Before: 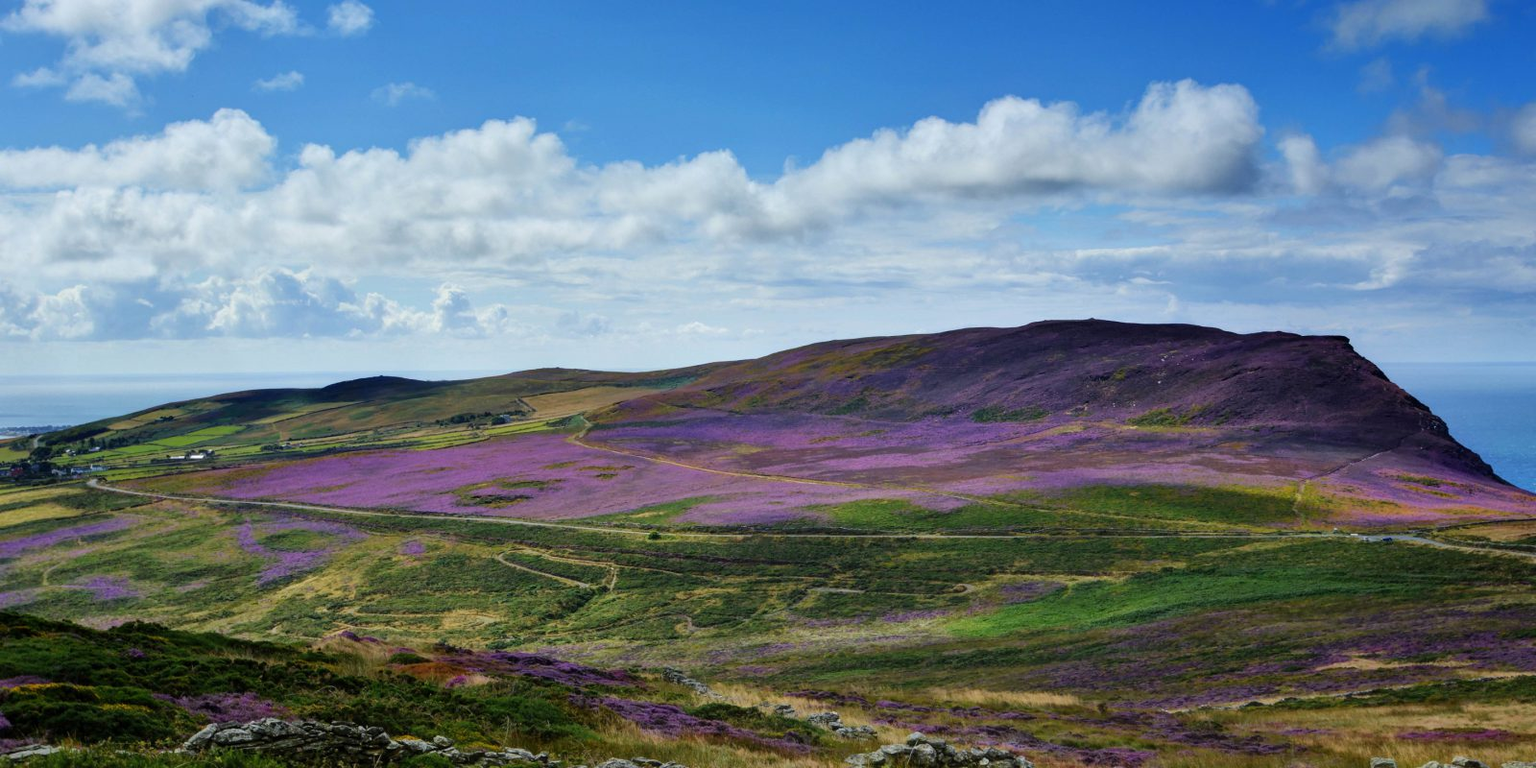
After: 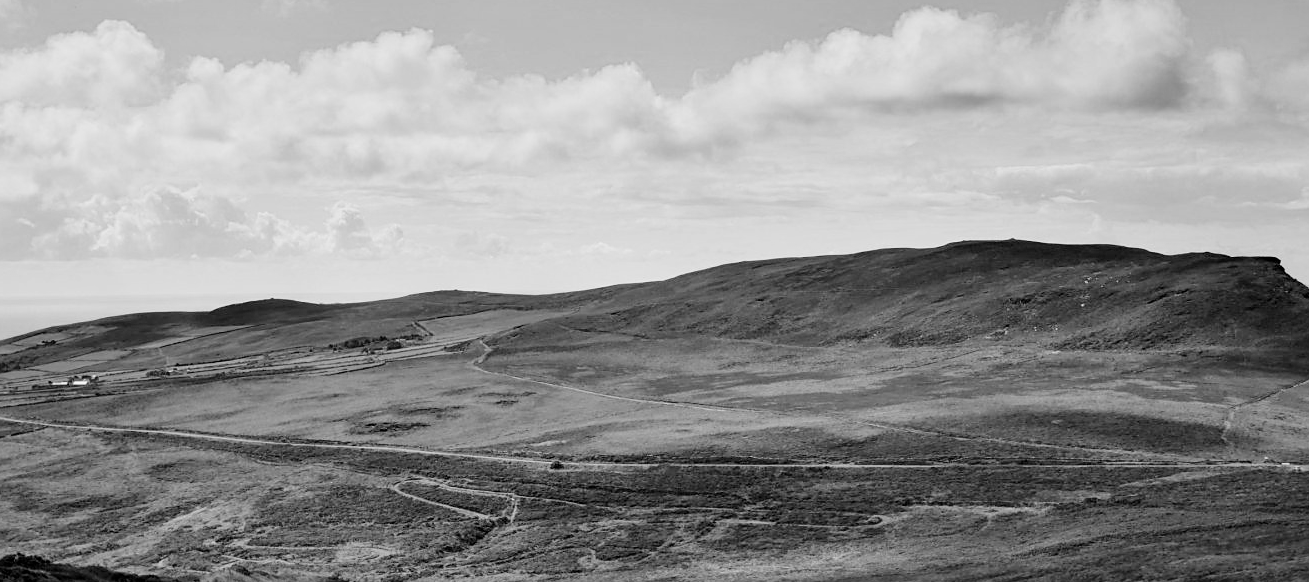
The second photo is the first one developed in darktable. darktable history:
crop: left 7.838%, top 11.729%, right 10.313%, bottom 15.478%
local contrast: mode bilateral grid, contrast 20, coarseness 50, detail 119%, midtone range 0.2
exposure: exposure 0.656 EV, compensate highlight preservation false
sharpen: radius 1.588, amount 0.374, threshold 1.501
filmic rgb: black relative exposure -8.01 EV, white relative exposure 4.03 EV, hardness 4.14, contrast 0.937, color science v6 (2022), iterations of high-quality reconstruction 0
color zones: curves: ch0 [(0.25, 0.5) (0.347, 0.092) (0.75, 0.5)]; ch1 [(0.25, 0.5) (0.33, 0.51) (0.75, 0.5)]
contrast brightness saturation: saturation -0.09
color calibration: output gray [0.23, 0.37, 0.4, 0], illuminant Planckian (black body), adaptation linear Bradford (ICC v4), x 0.362, y 0.366, temperature 4500.14 K
